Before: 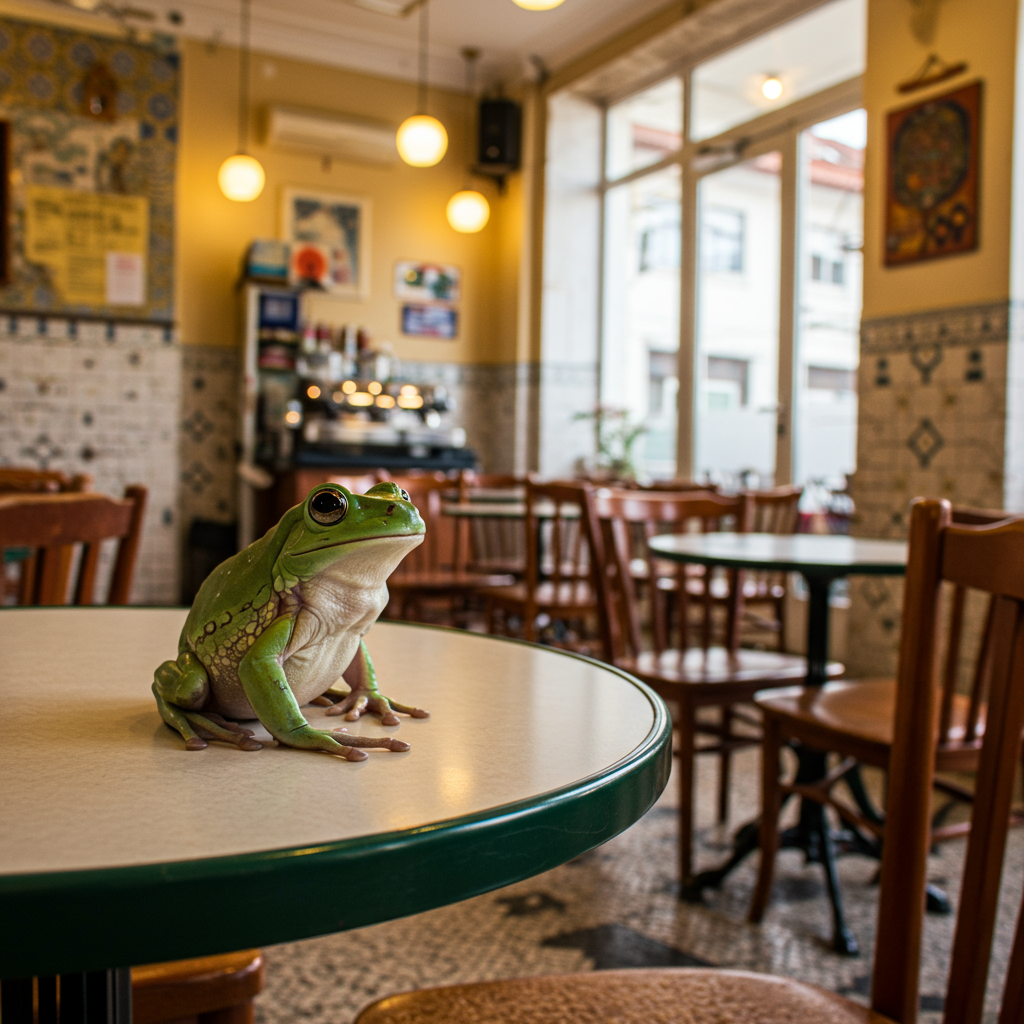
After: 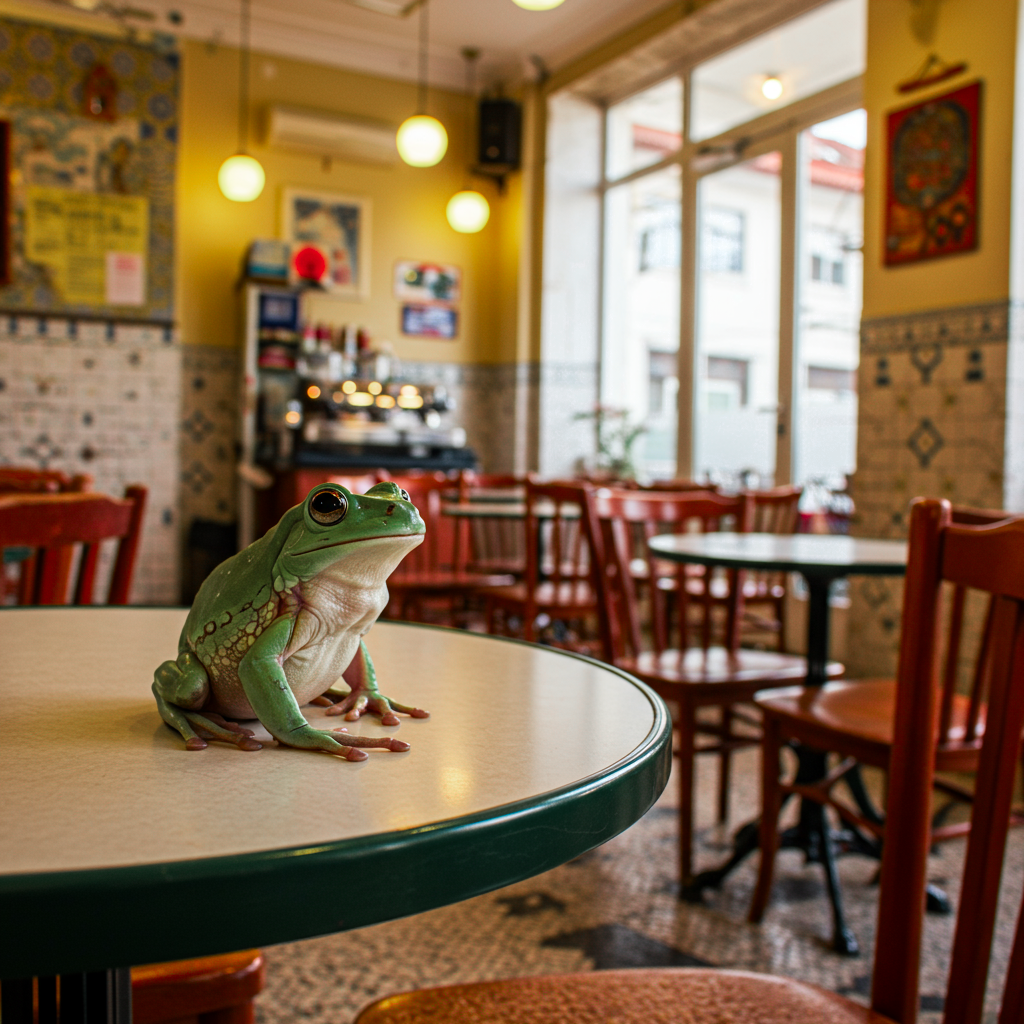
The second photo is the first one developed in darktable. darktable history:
contrast brightness saturation: contrast 0.04, saturation 0.16
color zones: curves: ch0 [(0, 0.466) (0.128, 0.466) (0.25, 0.5) (0.375, 0.456) (0.5, 0.5) (0.625, 0.5) (0.737, 0.652) (0.875, 0.5)]; ch1 [(0, 0.603) (0.125, 0.618) (0.261, 0.348) (0.372, 0.353) (0.497, 0.363) (0.611, 0.45) (0.731, 0.427) (0.875, 0.518) (0.998, 0.652)]; ch2 [(0, 0.559) (0.125, 0.451) (0.253, 0.564) (0.37, 0.578) (0.5, 0.466) (0.625, 0.471) (0.731, 0.471) (0.88, 0.485)]
